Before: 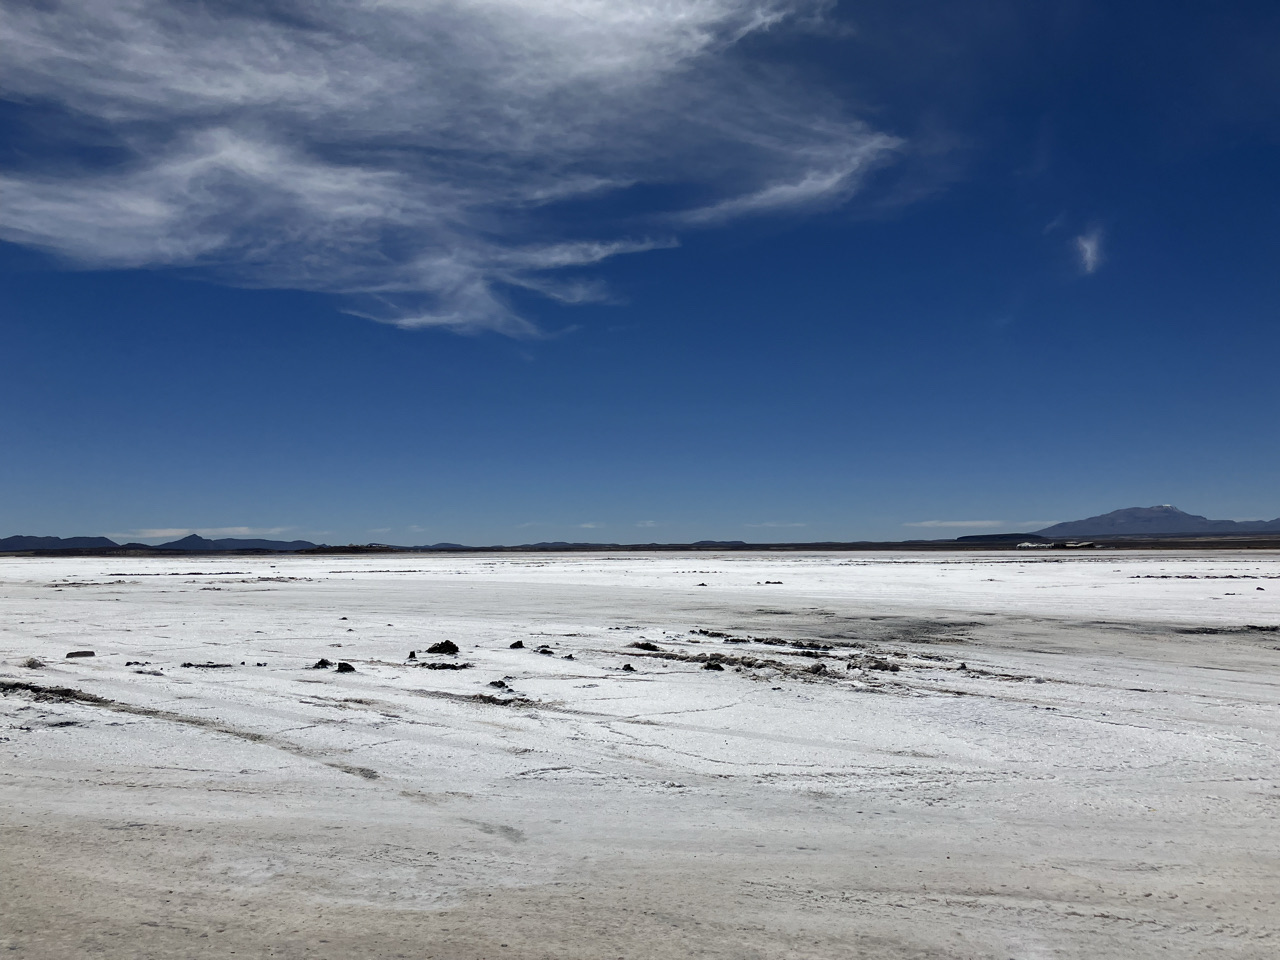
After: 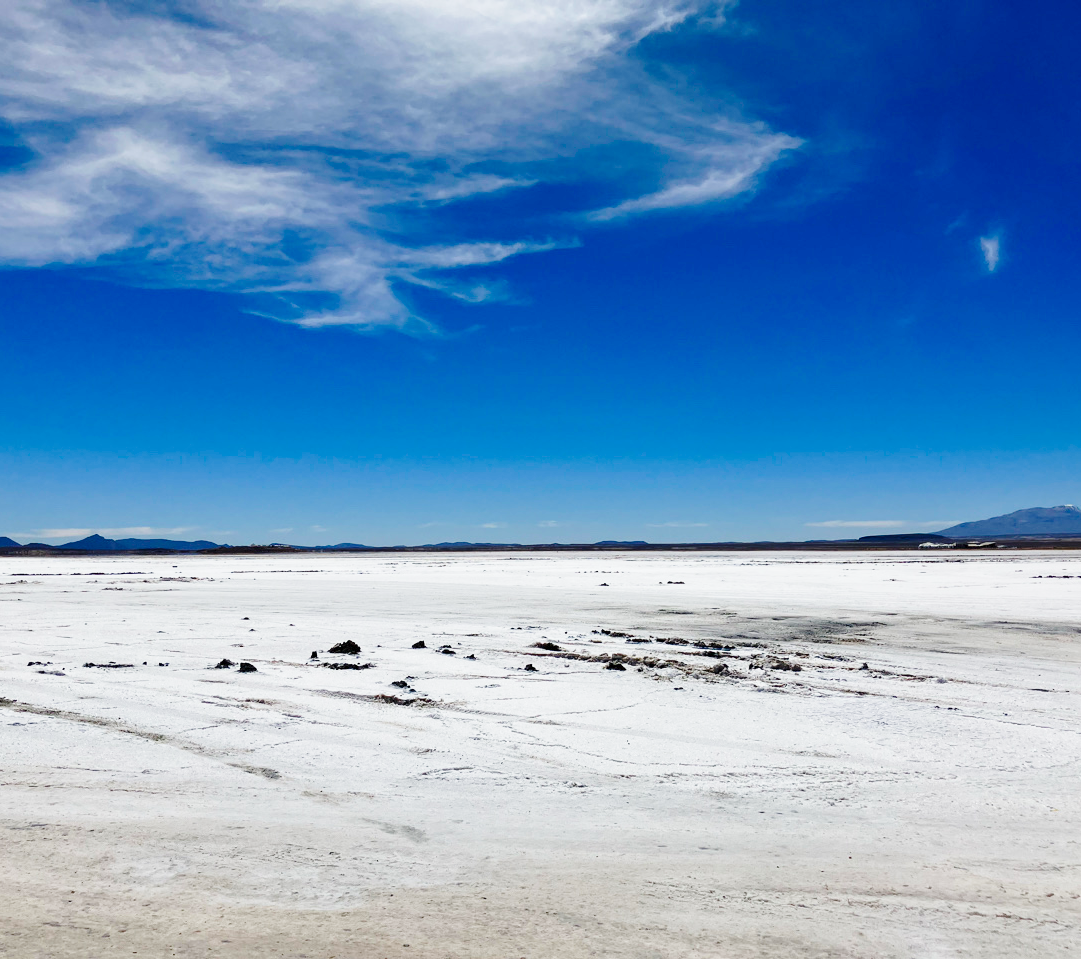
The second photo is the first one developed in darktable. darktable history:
base curve: curves: ch0 [(0, 0) (0.028, 0.03) (0.121, 0.232) (0.46, 0.748) (0.859, 0.968) (1, 1)], preserve colors none
crop: left 7.681%, right 7.842%
color balance rgb: perceptual saturation grading › global saturation 20%, perceptual saturation grading › highlights -25.391%, perceptual saturation grading › shadows 25.094%, contrast -10.601%
